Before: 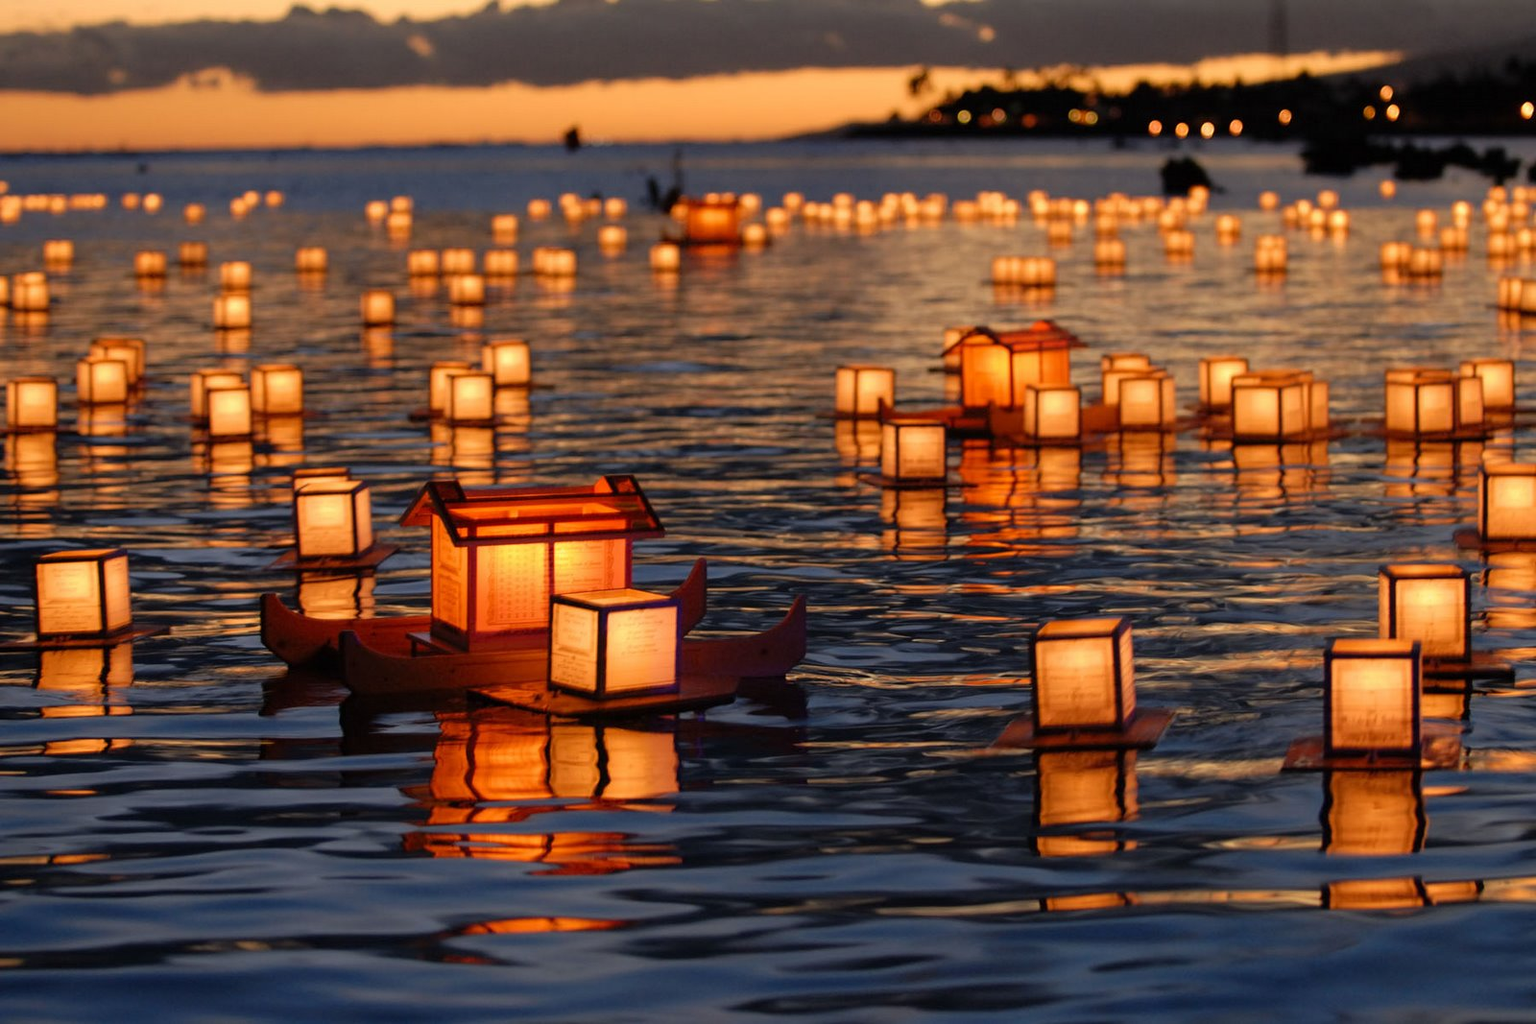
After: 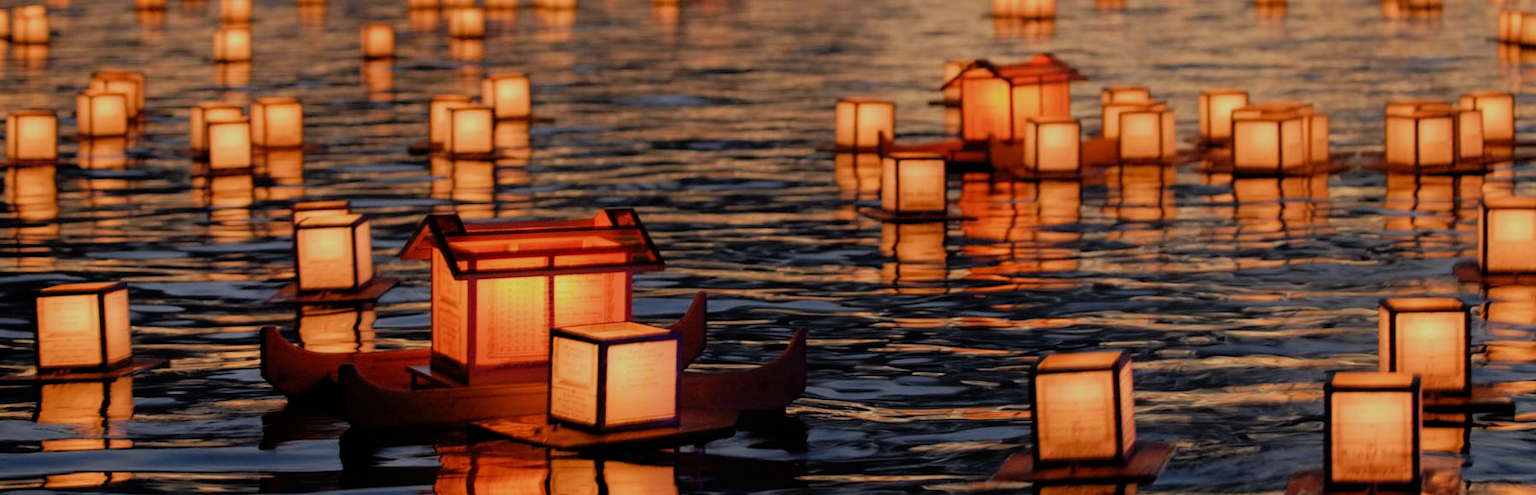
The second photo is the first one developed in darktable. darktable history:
crop and rotate: top 26.056%, bottom 25.543%
filmic rgb: black relative exposure -7.65 EV, white relative exposure 4.56 EV, hardness 3.61
